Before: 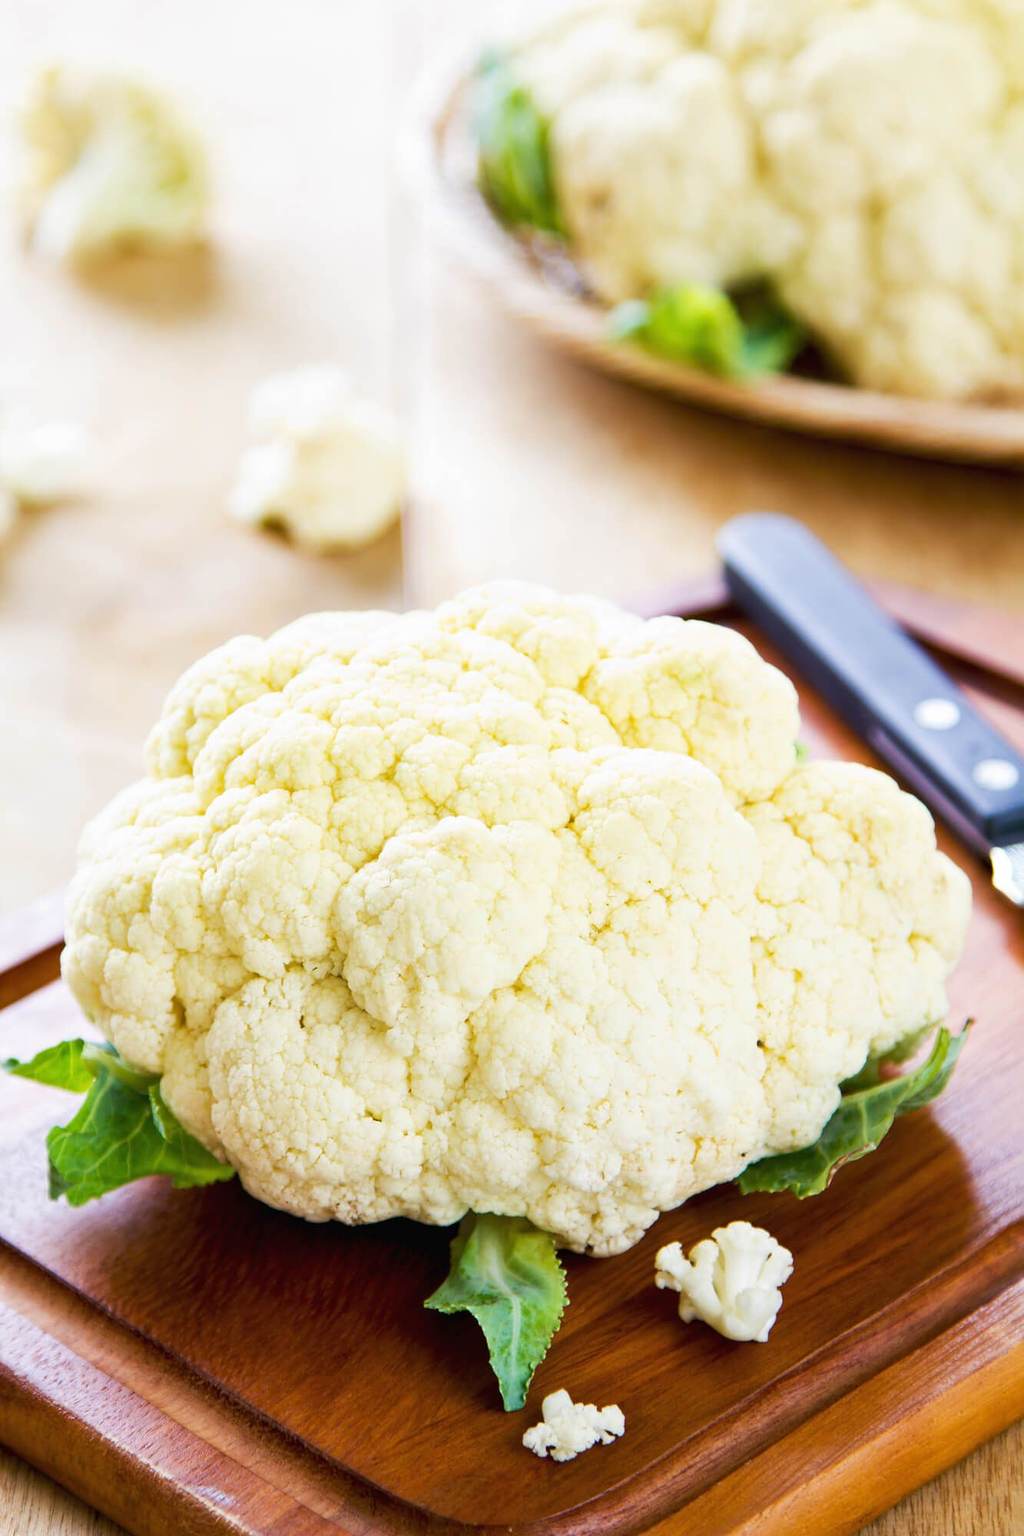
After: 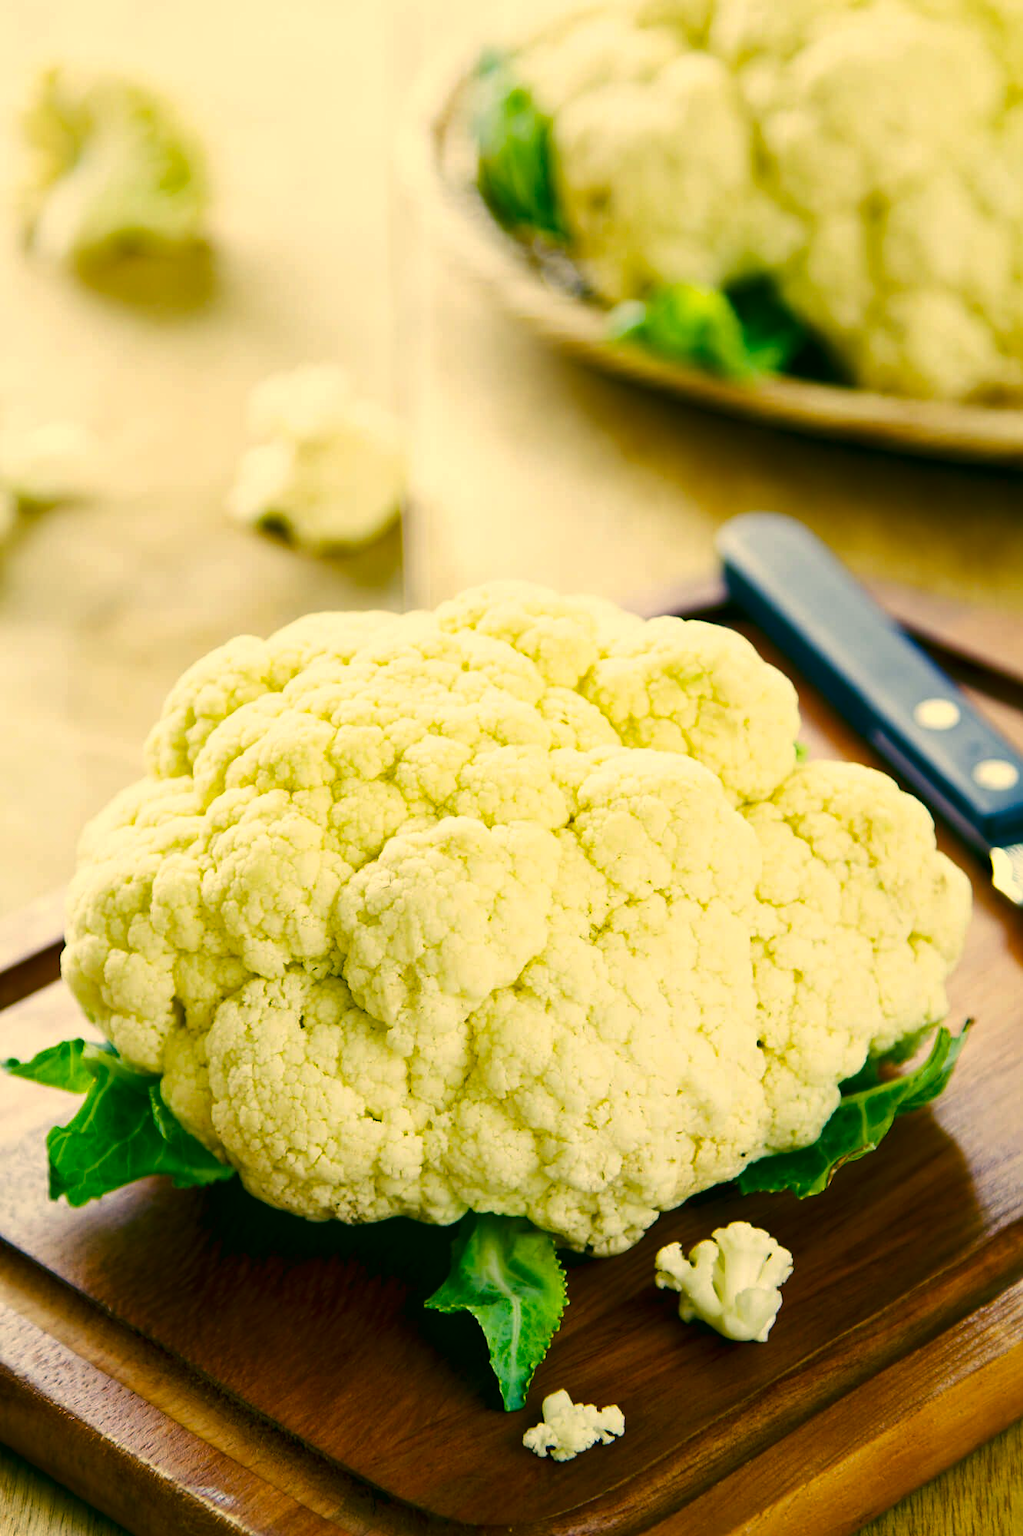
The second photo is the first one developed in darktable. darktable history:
contrast brightness saturation: brightness -0.25, saturation 0.2
color correction: highlights a* 5.62, highlights b* 33.57, shadows a* -25.86, shadows b* 4.02
